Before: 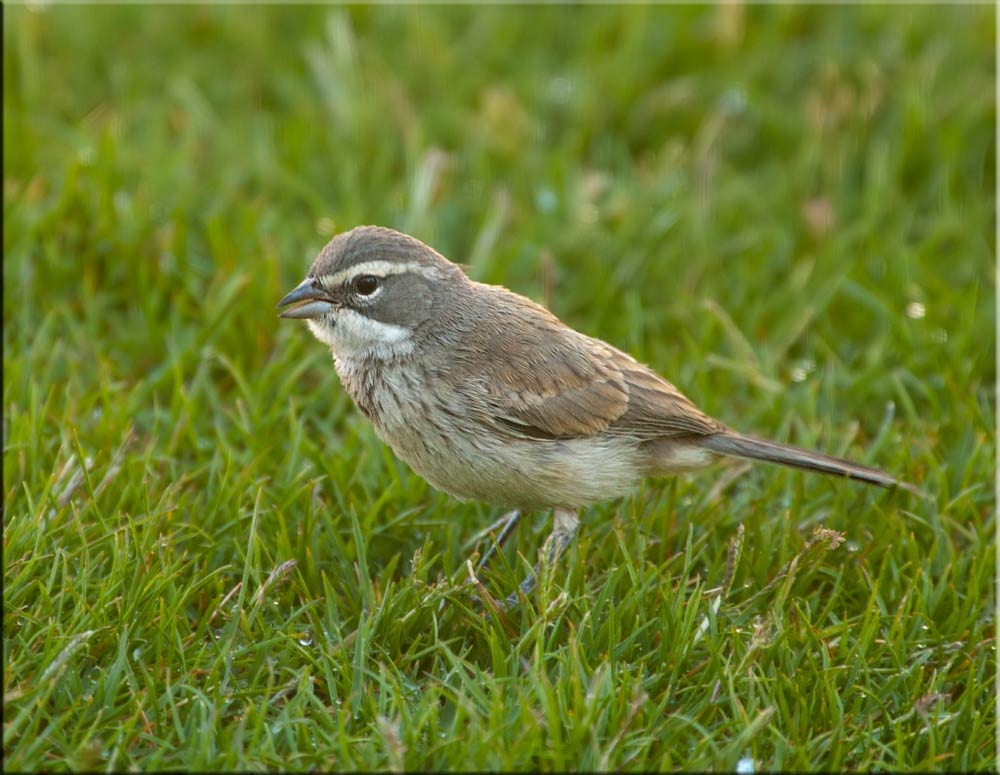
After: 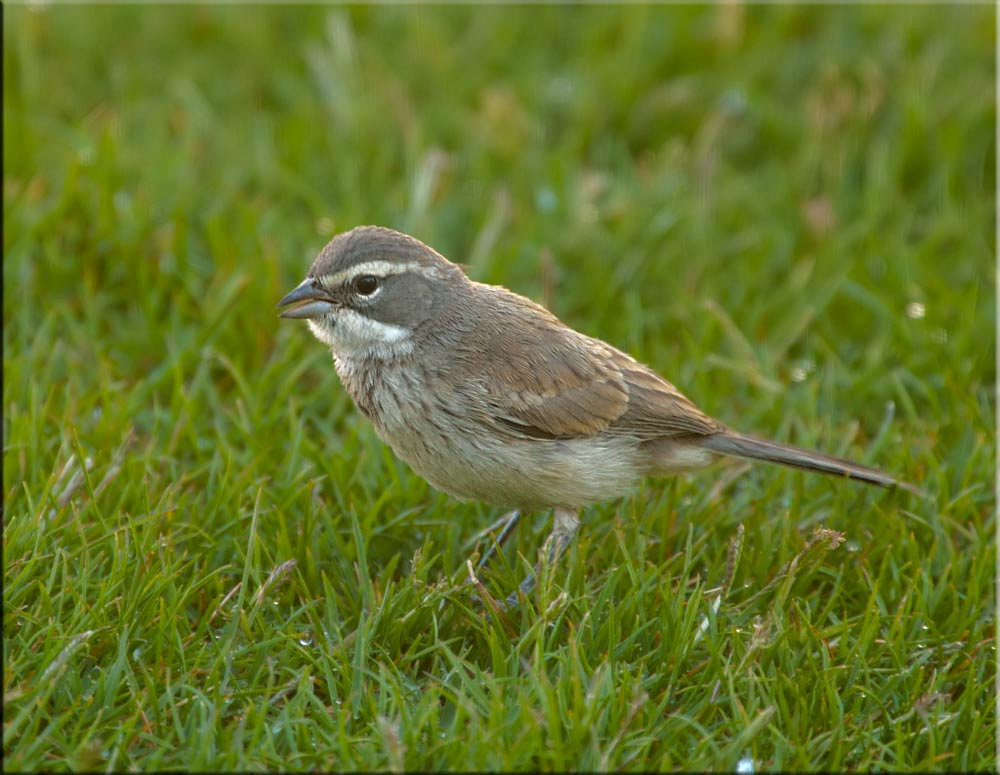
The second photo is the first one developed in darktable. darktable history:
tone equalizer: -8 EV -0.001 EV, -7 EV 0.002 EV, -6 EV -0.001 EV, -5 EV -0.007 EV, -4 EV -0.084 EV, -3 EV -0.227 EV, -2 EV -0.286 EV, -1 EV 0.097 EV, +0 EV 0.32 EV, edges refinement/feathering 500, mask exposure compensation -1.57 EV, preserve details no
